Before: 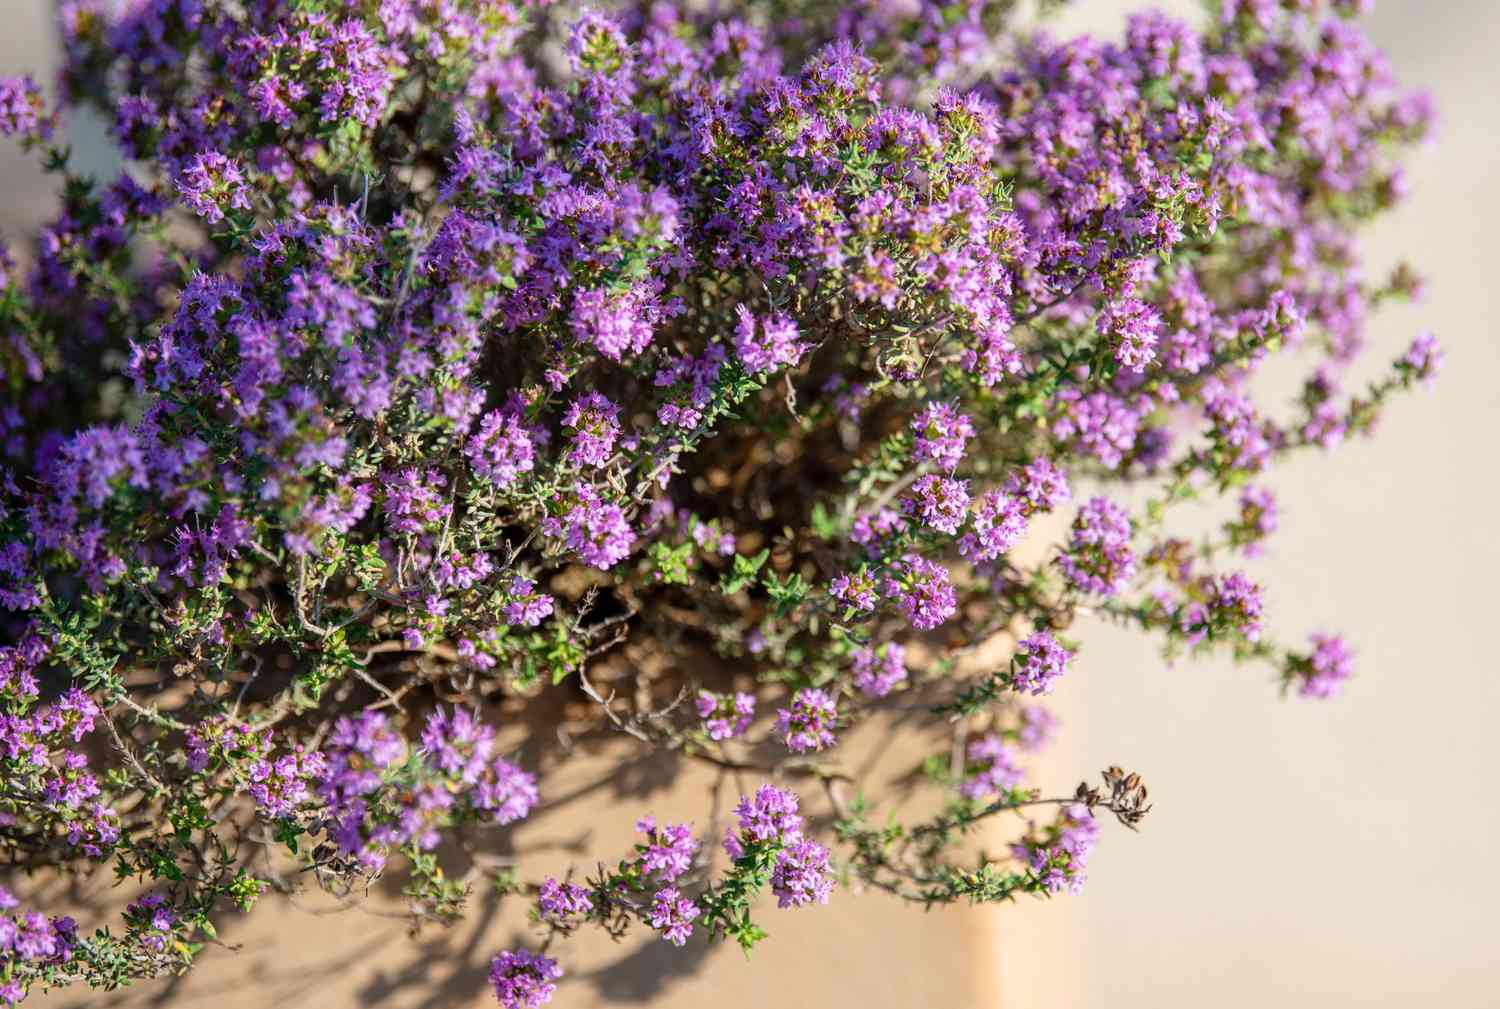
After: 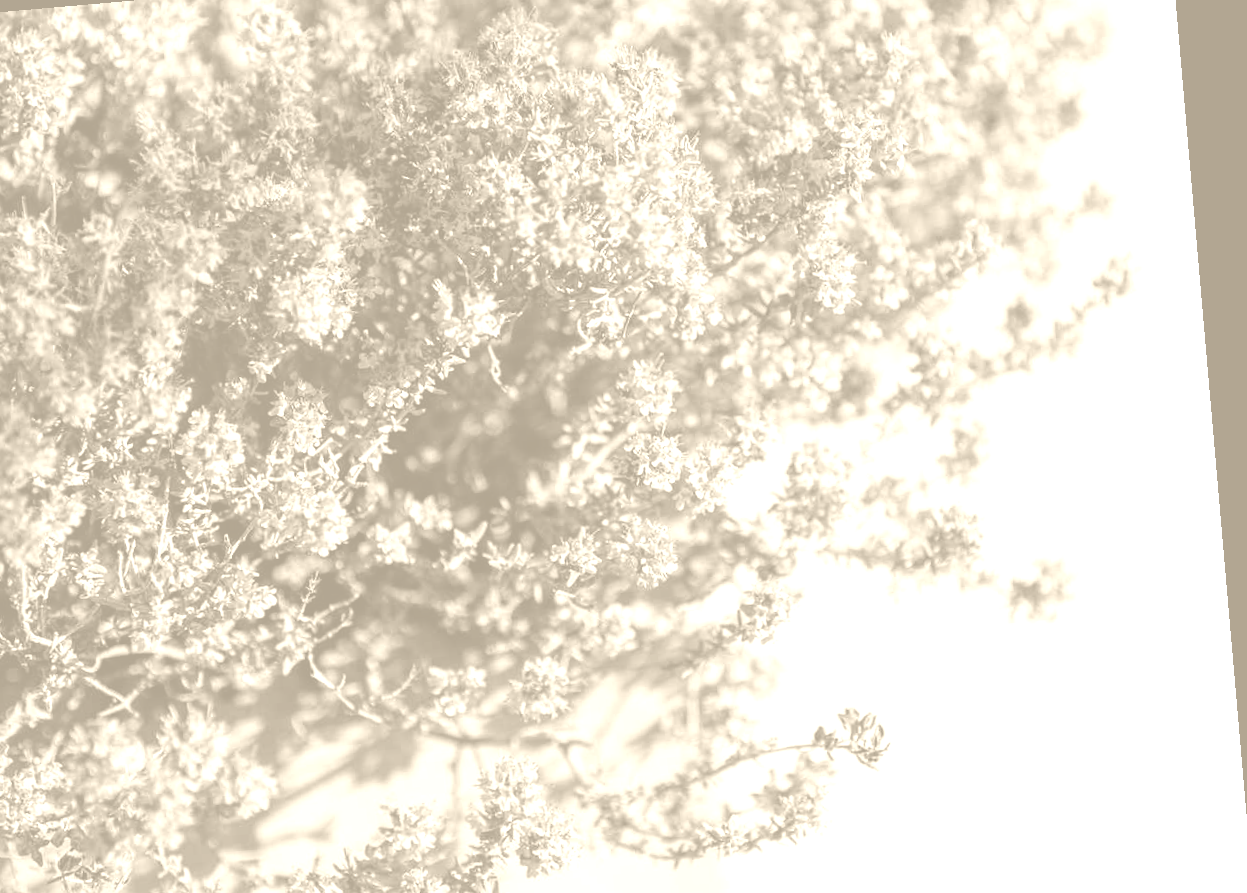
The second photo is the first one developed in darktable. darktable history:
crop and rotate: left 20.74%, top 7.912%, right 0.375%, bottom 13.378%
rotate and perspective: rotation -4.98°, automatic cropping off
contrast brightness saturation: contrast 0.07, brightness -0.14, saturation 0.11
colorize: hue 36°, saturation 71%, lightness 80.79%
